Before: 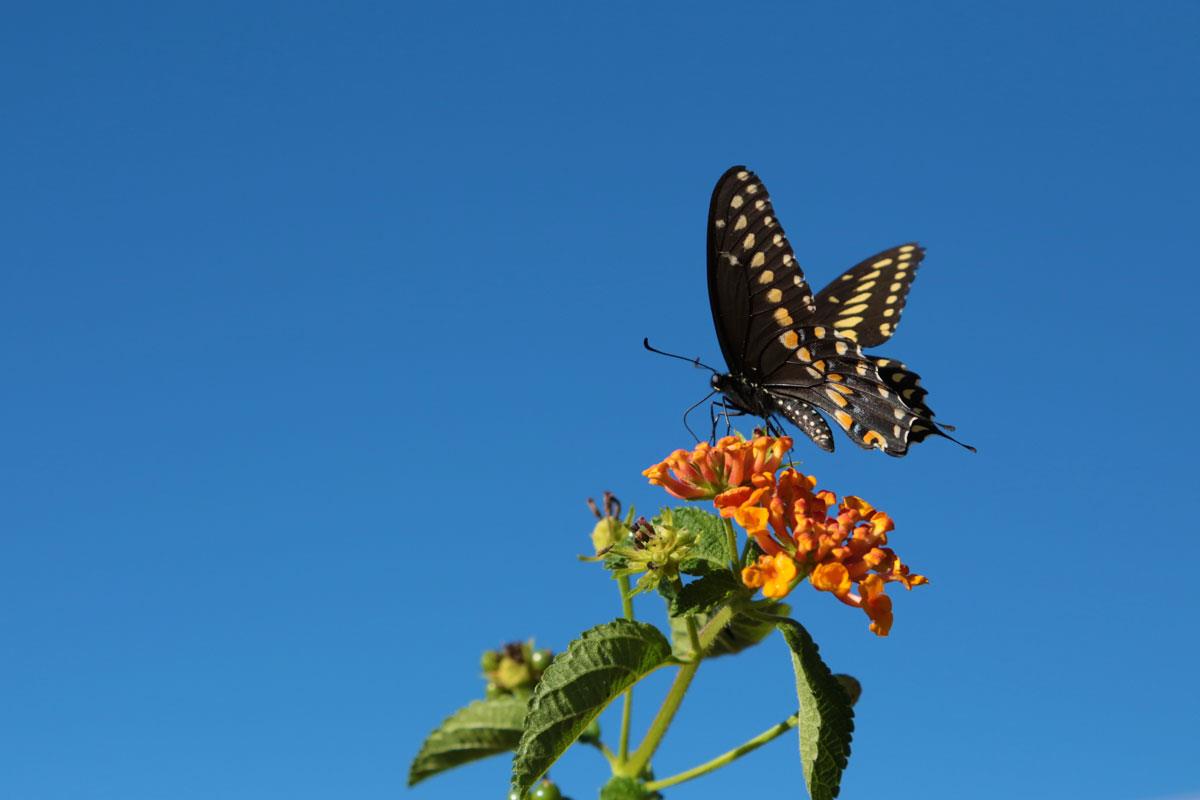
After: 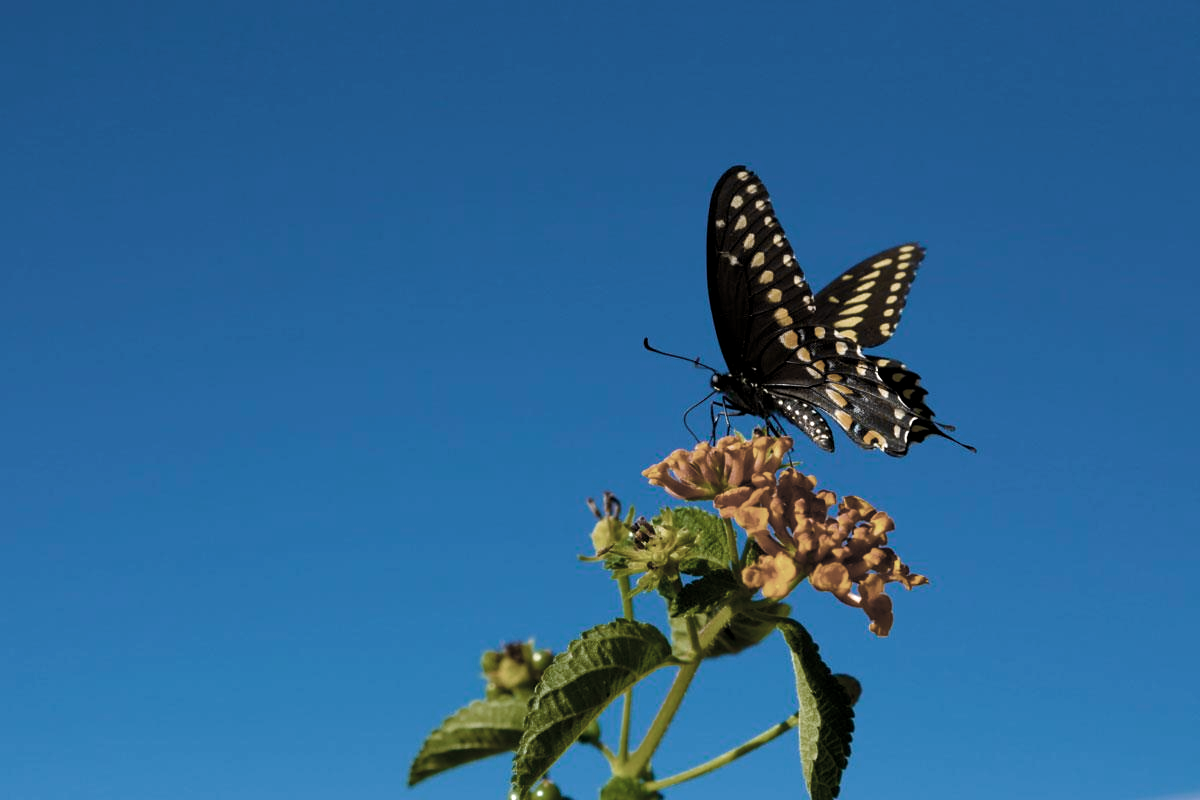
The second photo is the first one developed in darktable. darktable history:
color balance rgb: global offset › luminance -0.37%, perceptual saturation grading › highlights -17.77%, perceptual saturation grading › mid-tones 33.1%, perceptual saturation grading › shadows 50.52%, perceptual brilliance grading › highlights 20%, perceptual brilliance grading › mid-tones 20%, perceptual brilliance grading › shadows -20%, global vibrance 50%
color zones: curves: ch0 [(0, 0.487) (0.241, 0.395) (0.434, 0.373) (0.658, 0.412) (0.838, 0.487)]; ch1 [(0, 0) (0.053, 0.053) (0.211, 0.202) (0.579, 0.259) (0.781, 0.241)]
